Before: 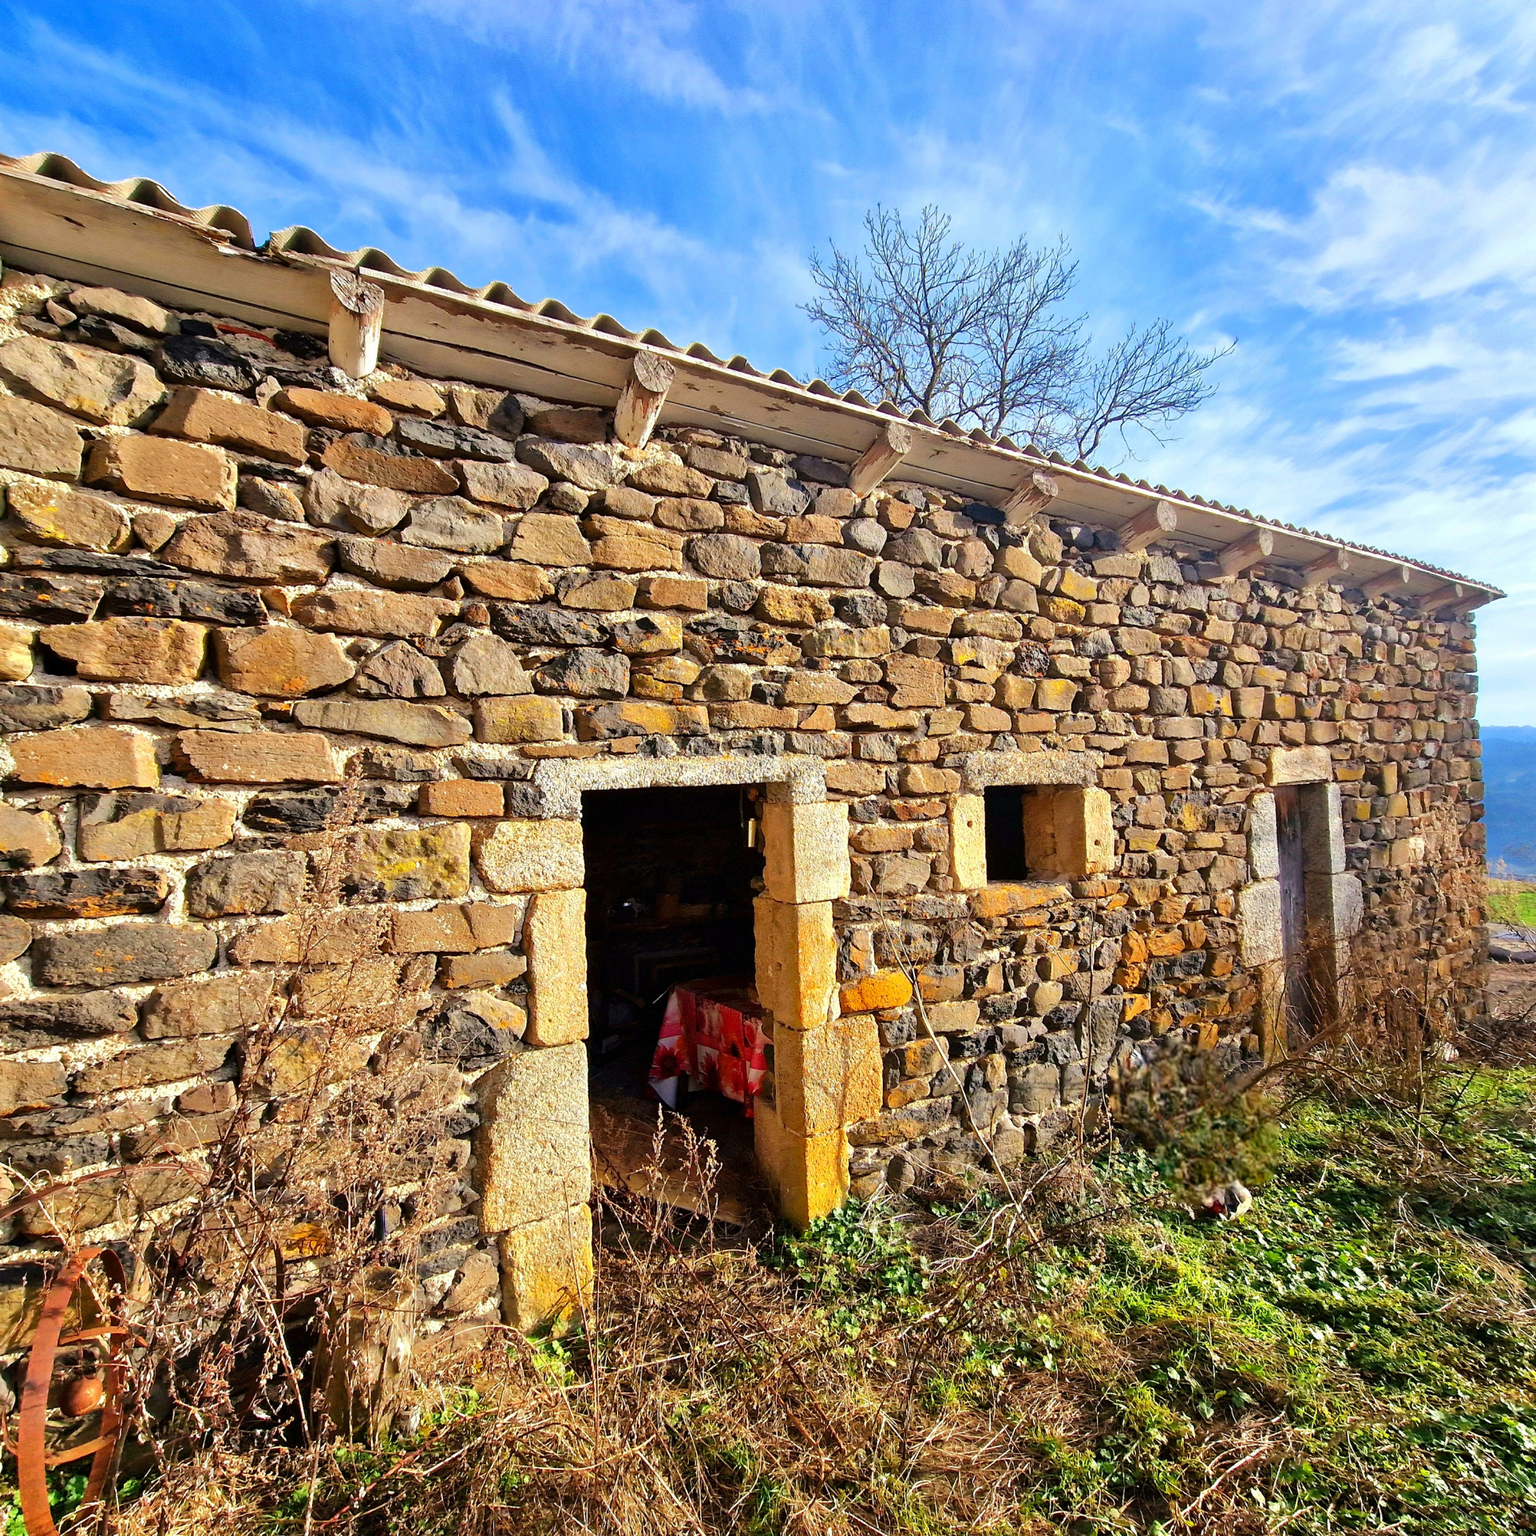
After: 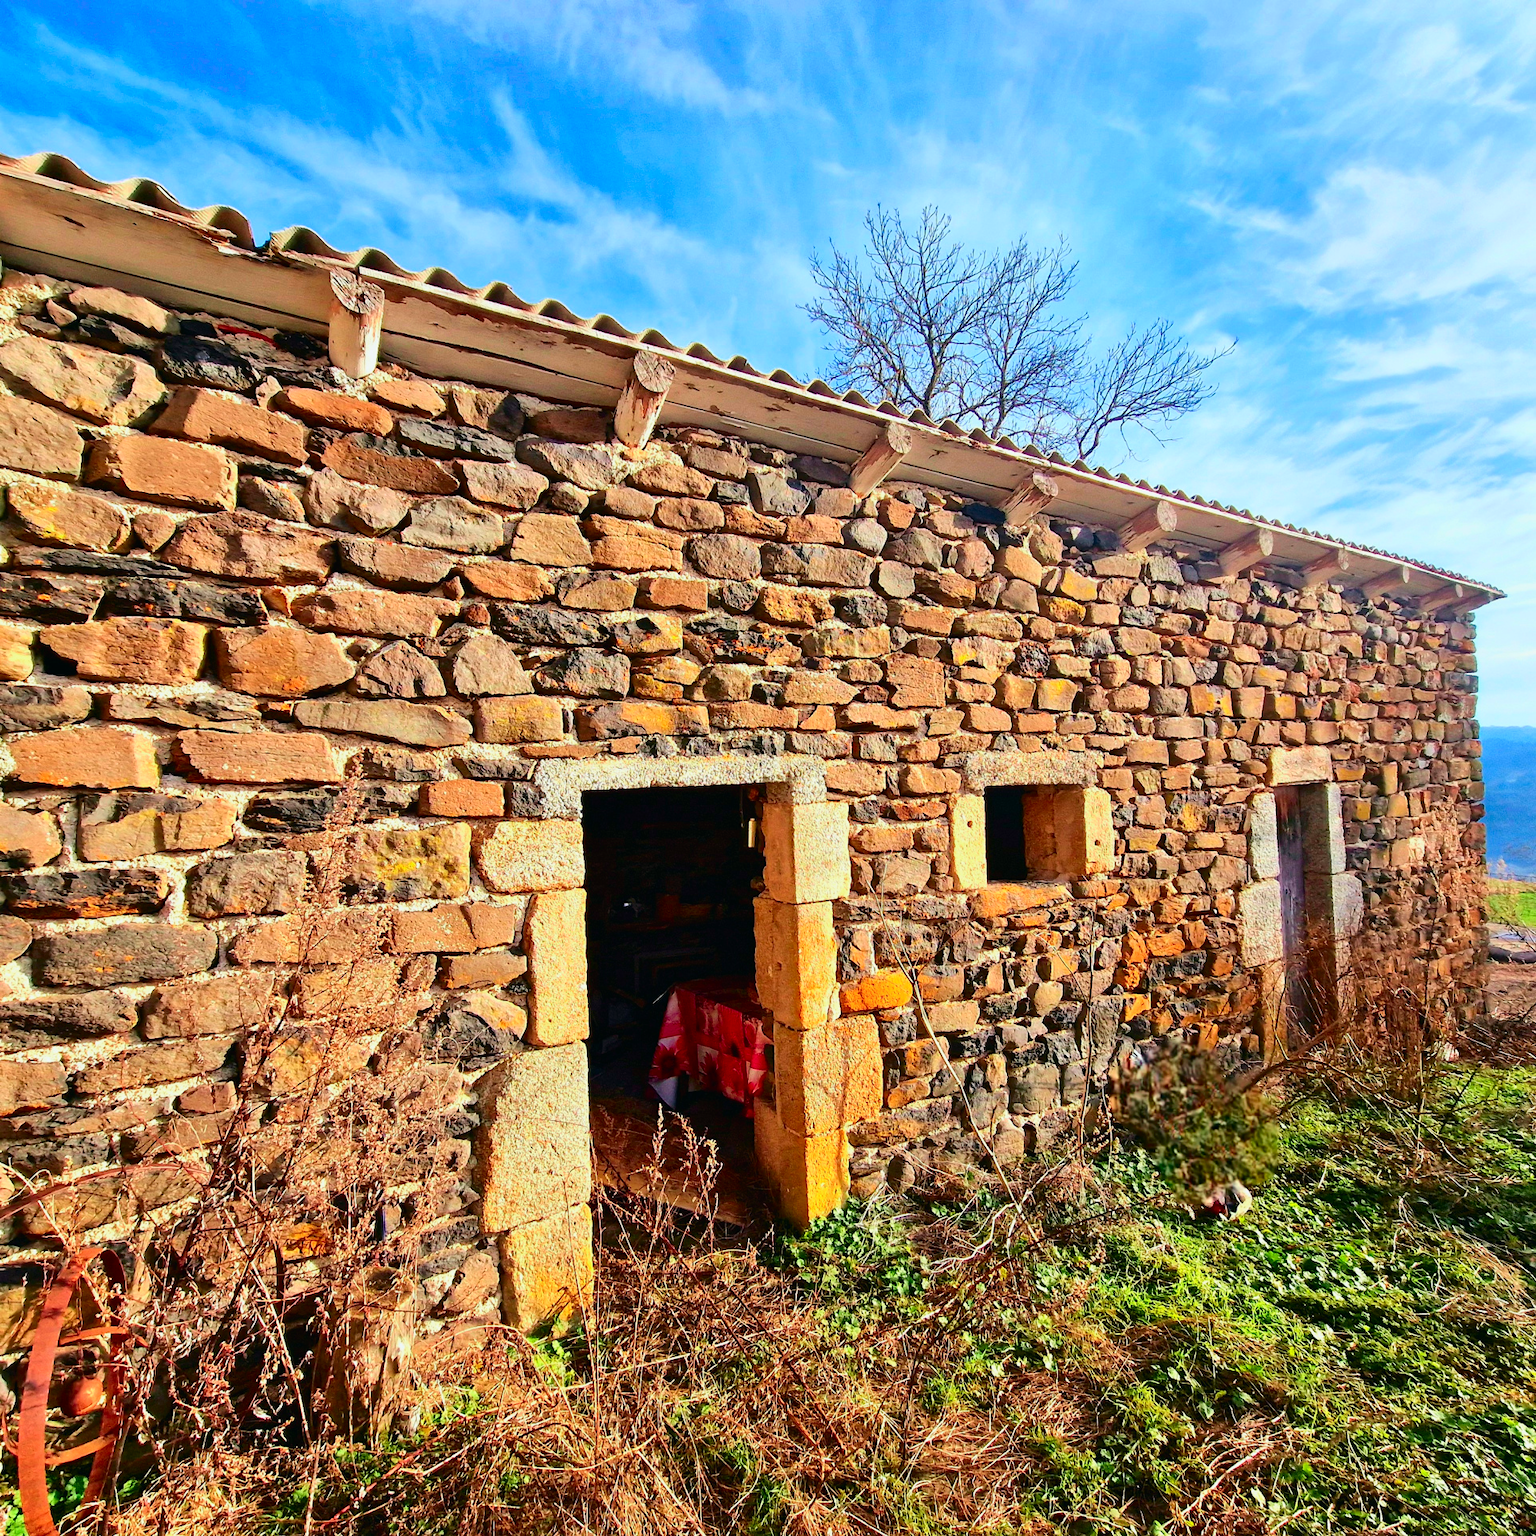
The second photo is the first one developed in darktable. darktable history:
tone curve: curves: ch0 [(0, 0.011) (0.139, 0.106) (0.295, 0.271) (0.499, 0.523) (0.739, 0.782) (0.857, 0.879) (1, 0.967)]; ch1 [(0, 0) (0.291, 0.229) (0.394, 0.365) (0.469, 0.456) (0.507, 0.504) (0.527, 0.546) (0.571, 0.614) (0.725, 0.779) (1, 1)]; ch2 [(0, 0) (0.125, 0.089) (0.35, 0.317) (0.437, 0.42) (0.502, 0.499) (0.537, 0.551) (0.613, 0.636) (1, 1)], color space Lab, independent channels, preserve colors none
